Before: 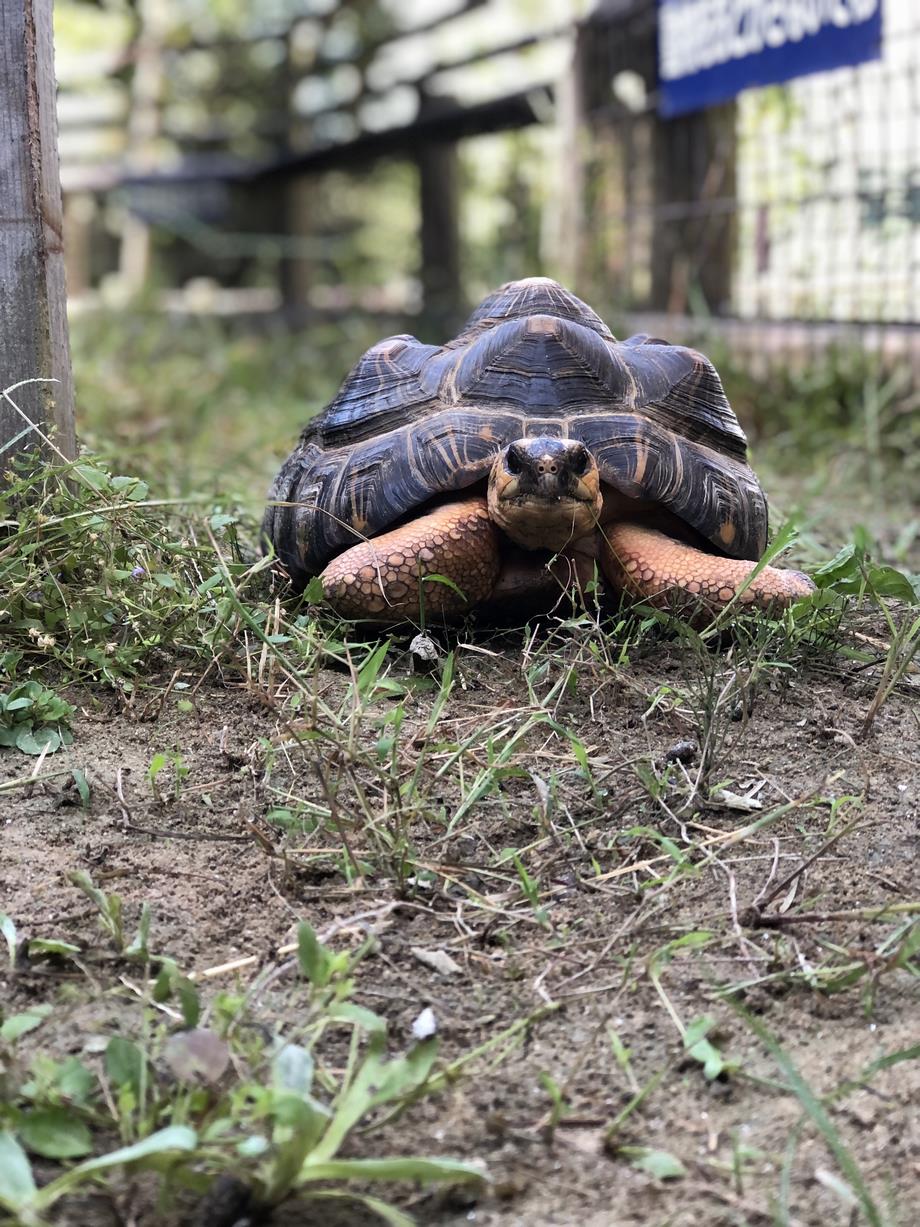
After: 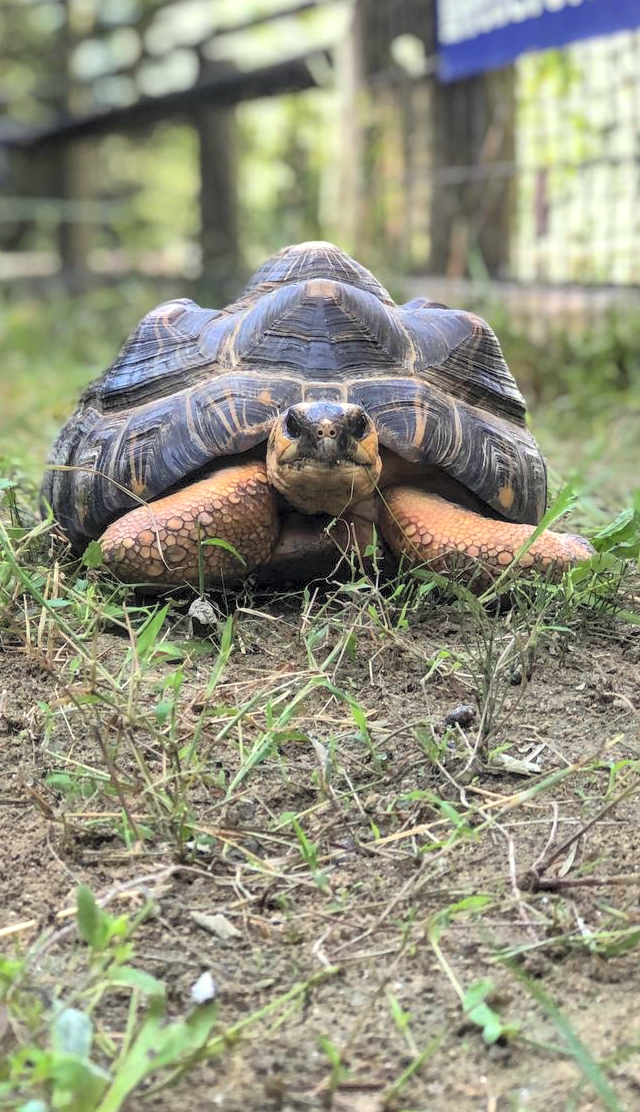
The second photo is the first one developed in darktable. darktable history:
shadows and highlights: highlights color adjustment 89.08%
crop and rotate: left 24.027%, top 2.999%, right 6.372%, bottom 6.321%
color correction: highlights a* -4.42, highlights b* 7.1
contrast brightness saturation: contrast 0.096, brightness 0.306, saturation 0.135
local contrast: on, module defaults
